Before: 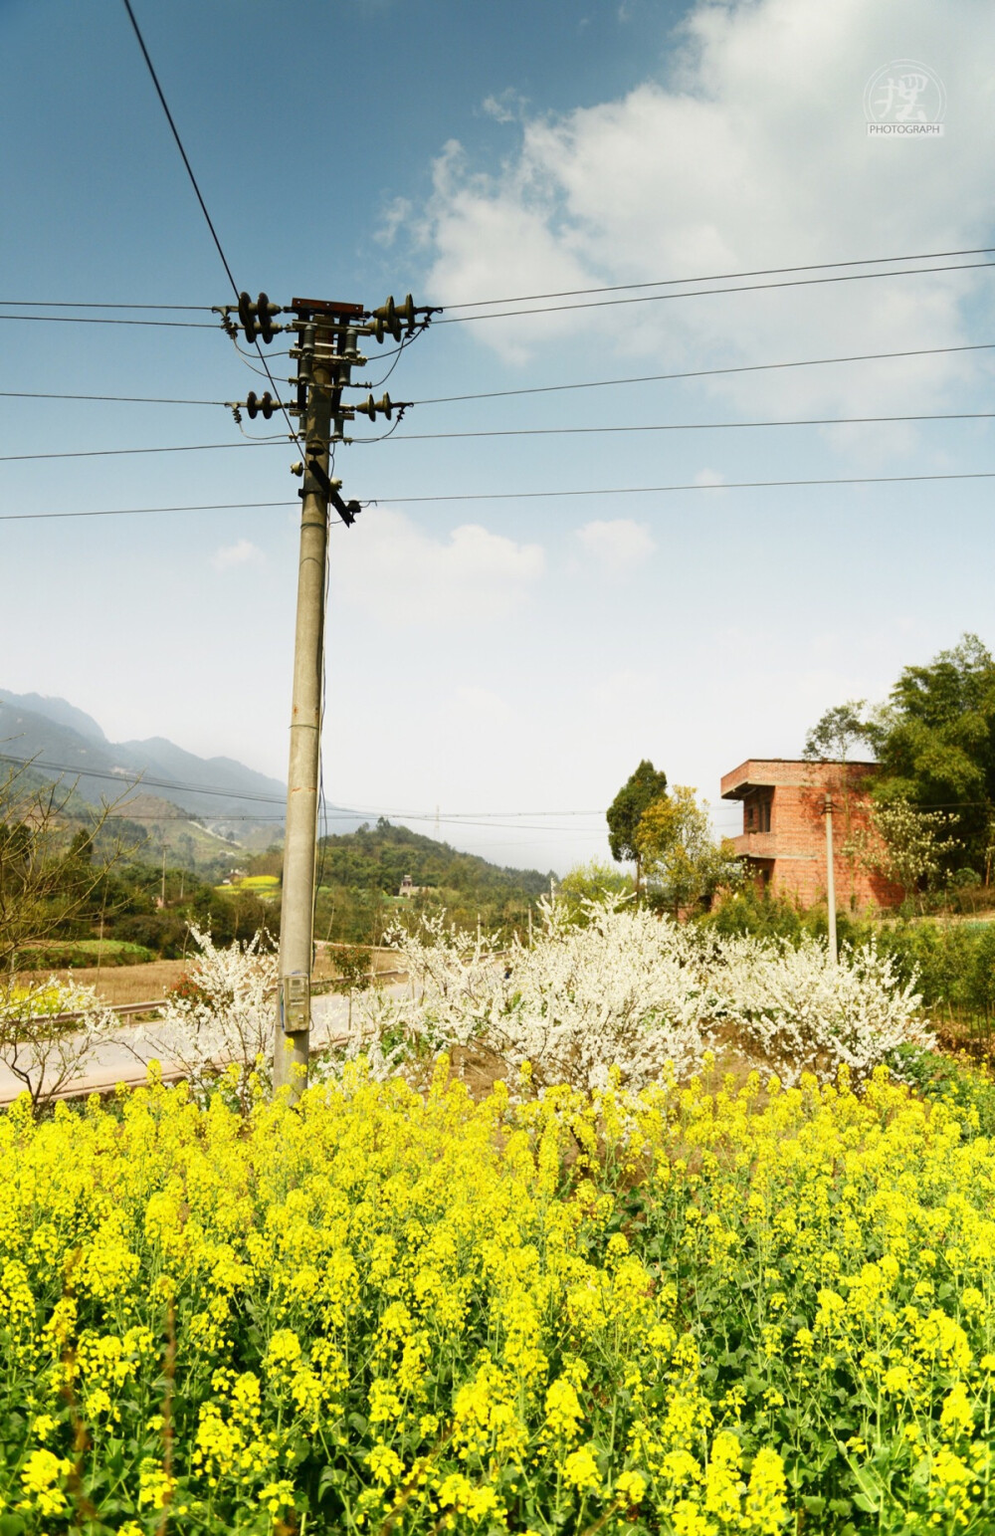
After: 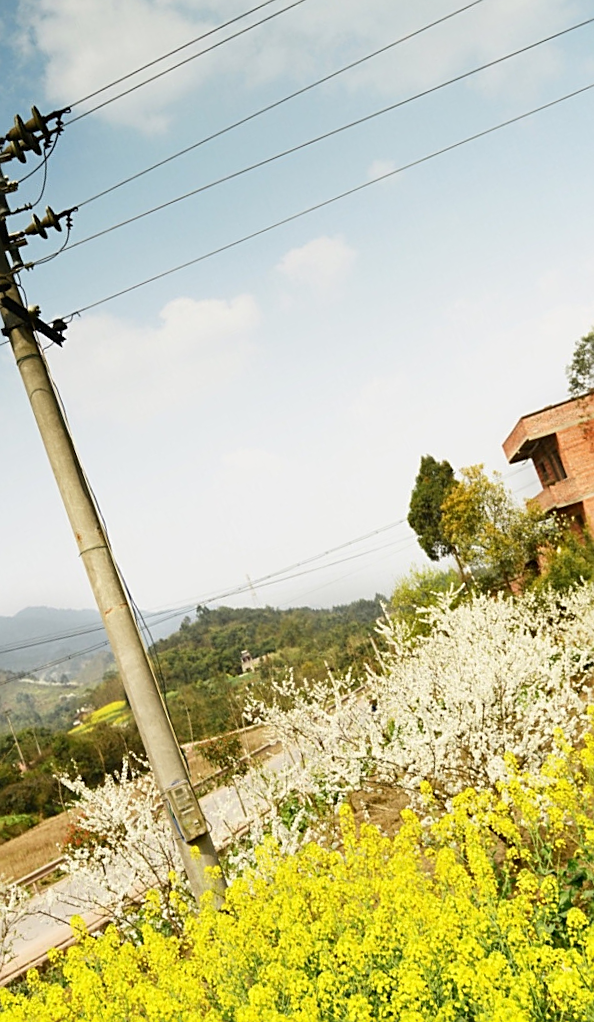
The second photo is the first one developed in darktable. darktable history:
crop and rotate: angle 21.34°, left 6.942%, right 4.24%, bottom 1.082%
sharpen: on, module defaults
